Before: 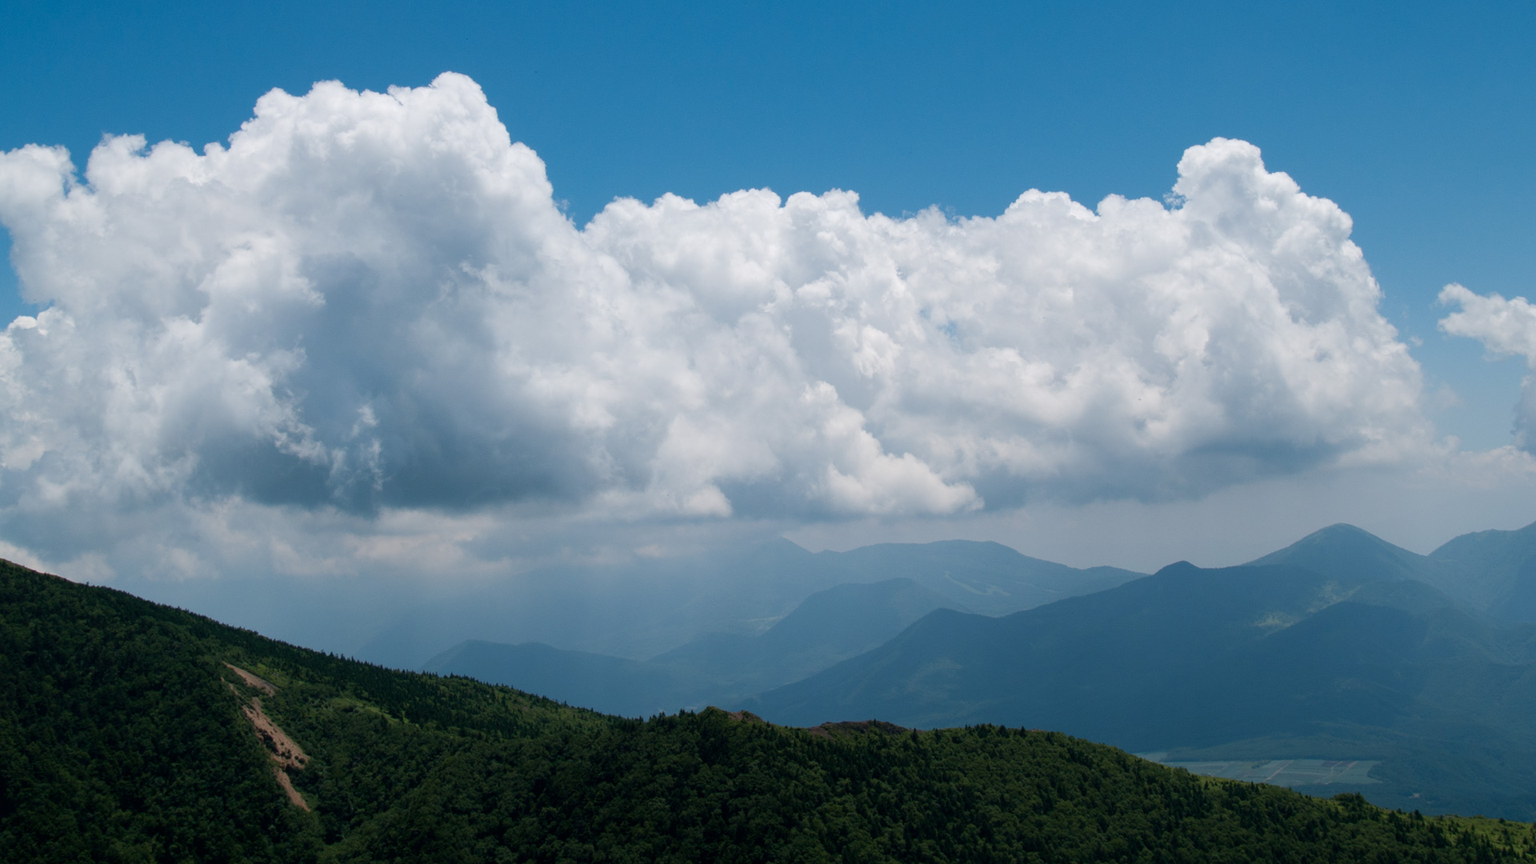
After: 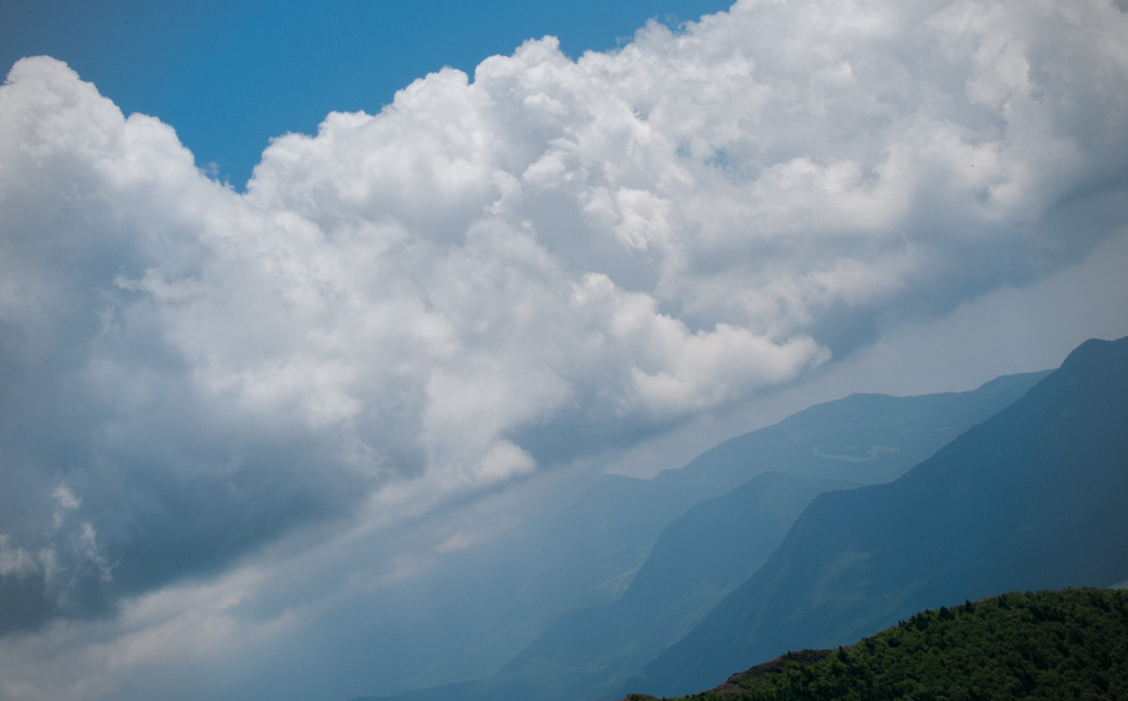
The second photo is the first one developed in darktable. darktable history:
shadows and highlights: shadows -20.63, white point adjustment -2.17, highlights -35.19
vignetting: on, module defaults
crop and rotate: angle 18.91°, left 6.723%, right 3.834%, bottom 1.065%
